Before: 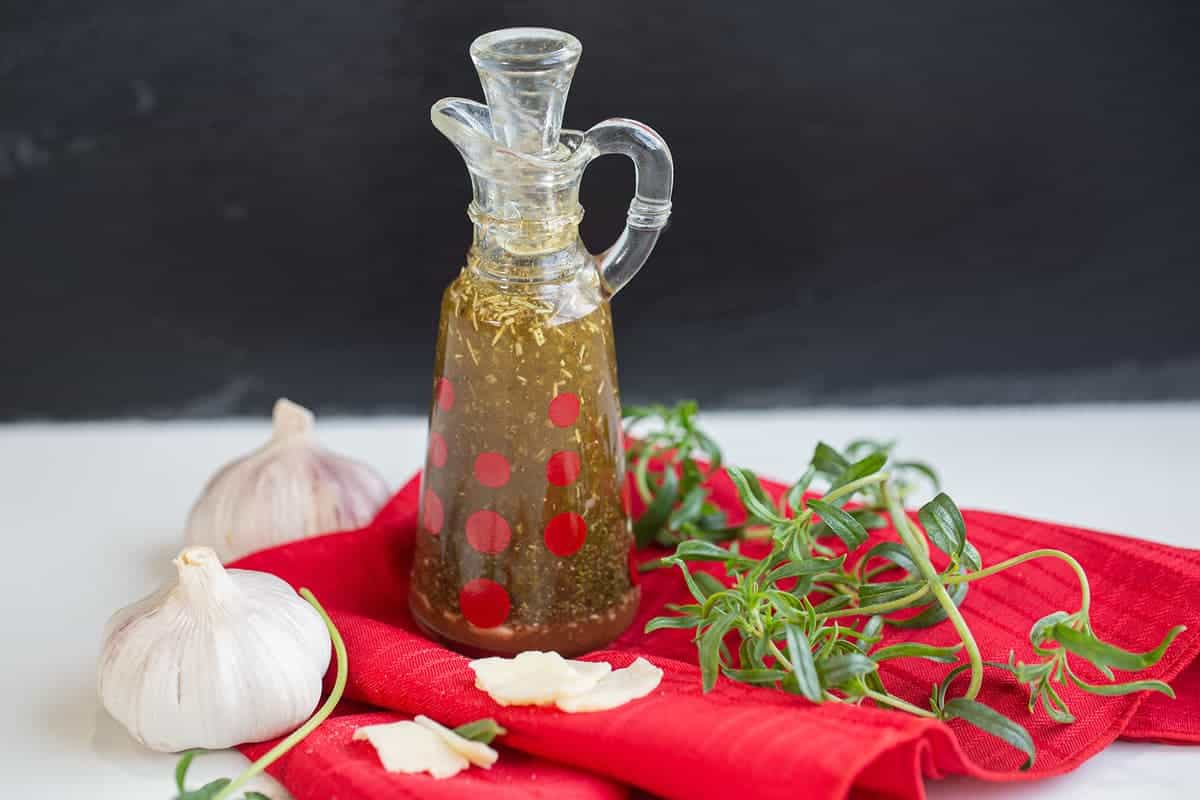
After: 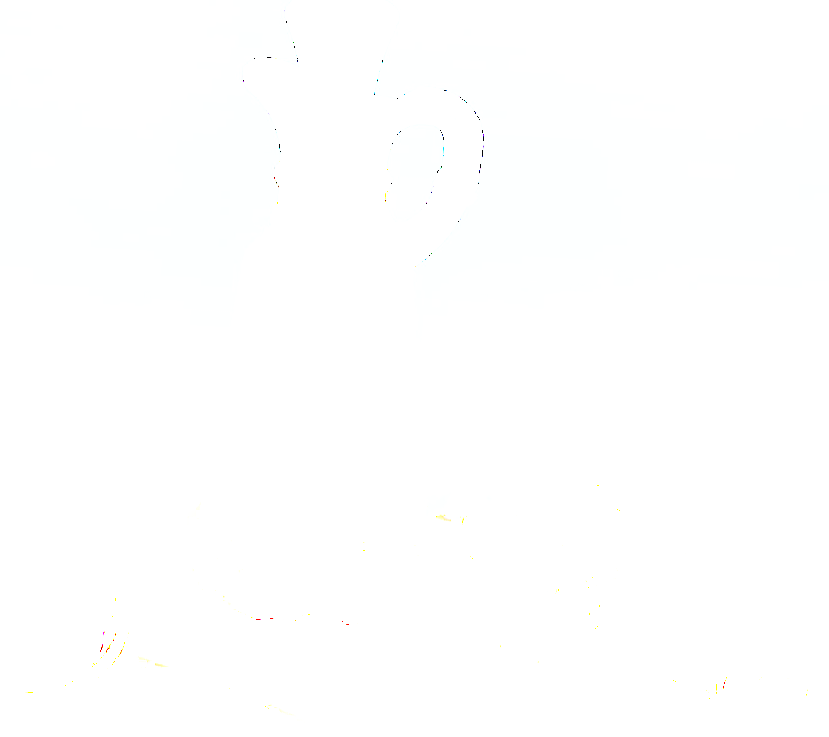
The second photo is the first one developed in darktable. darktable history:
color correction: highlights a* -0.772, highlights b* -8.92
base curve: curves: ch0 [(0, 0.003) (0.001, 0.002) (0.006, 0.004) (0.02, 0.022) (0.048, 0.086) (0.094, 0.234) (0.162, 0.431) (0.258, 0.629) (0.385, 0.8) (0.548, 0.918) (0.751, 0.988) (1, 1)], preserve colors none
exposure: exposure 8 EV, compensate highlight preservation false
grain: on, module defaults
crop and rotate: angle -3.27°, left 14.277%, top 0.028%, right 10.766%, bottom 0.028%
